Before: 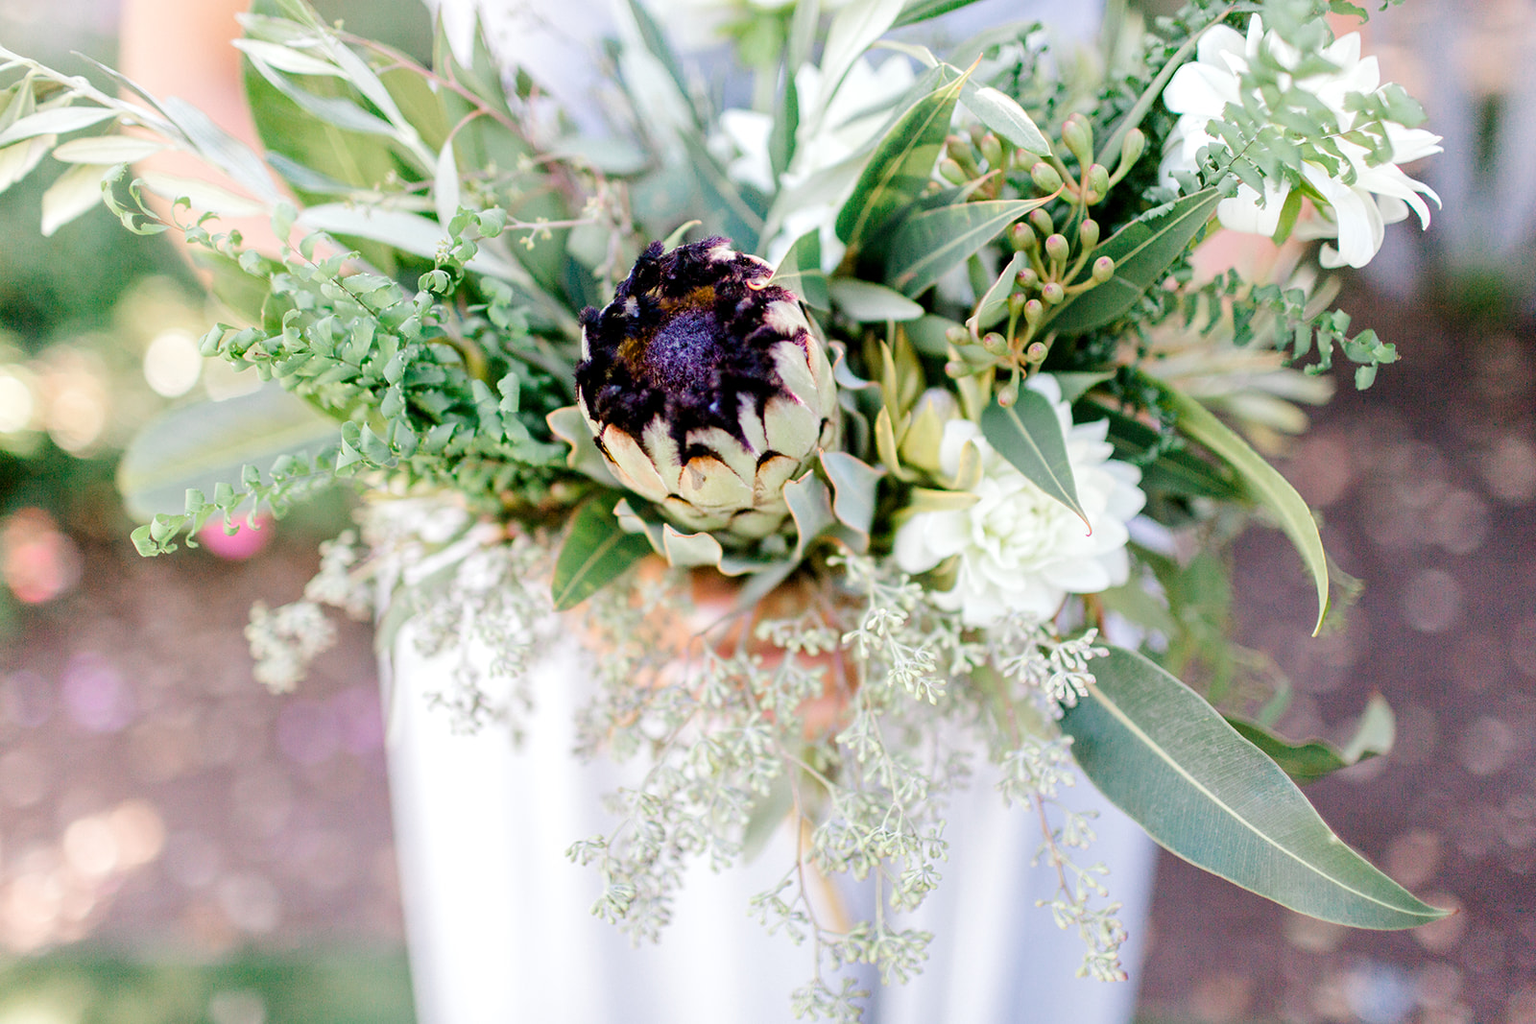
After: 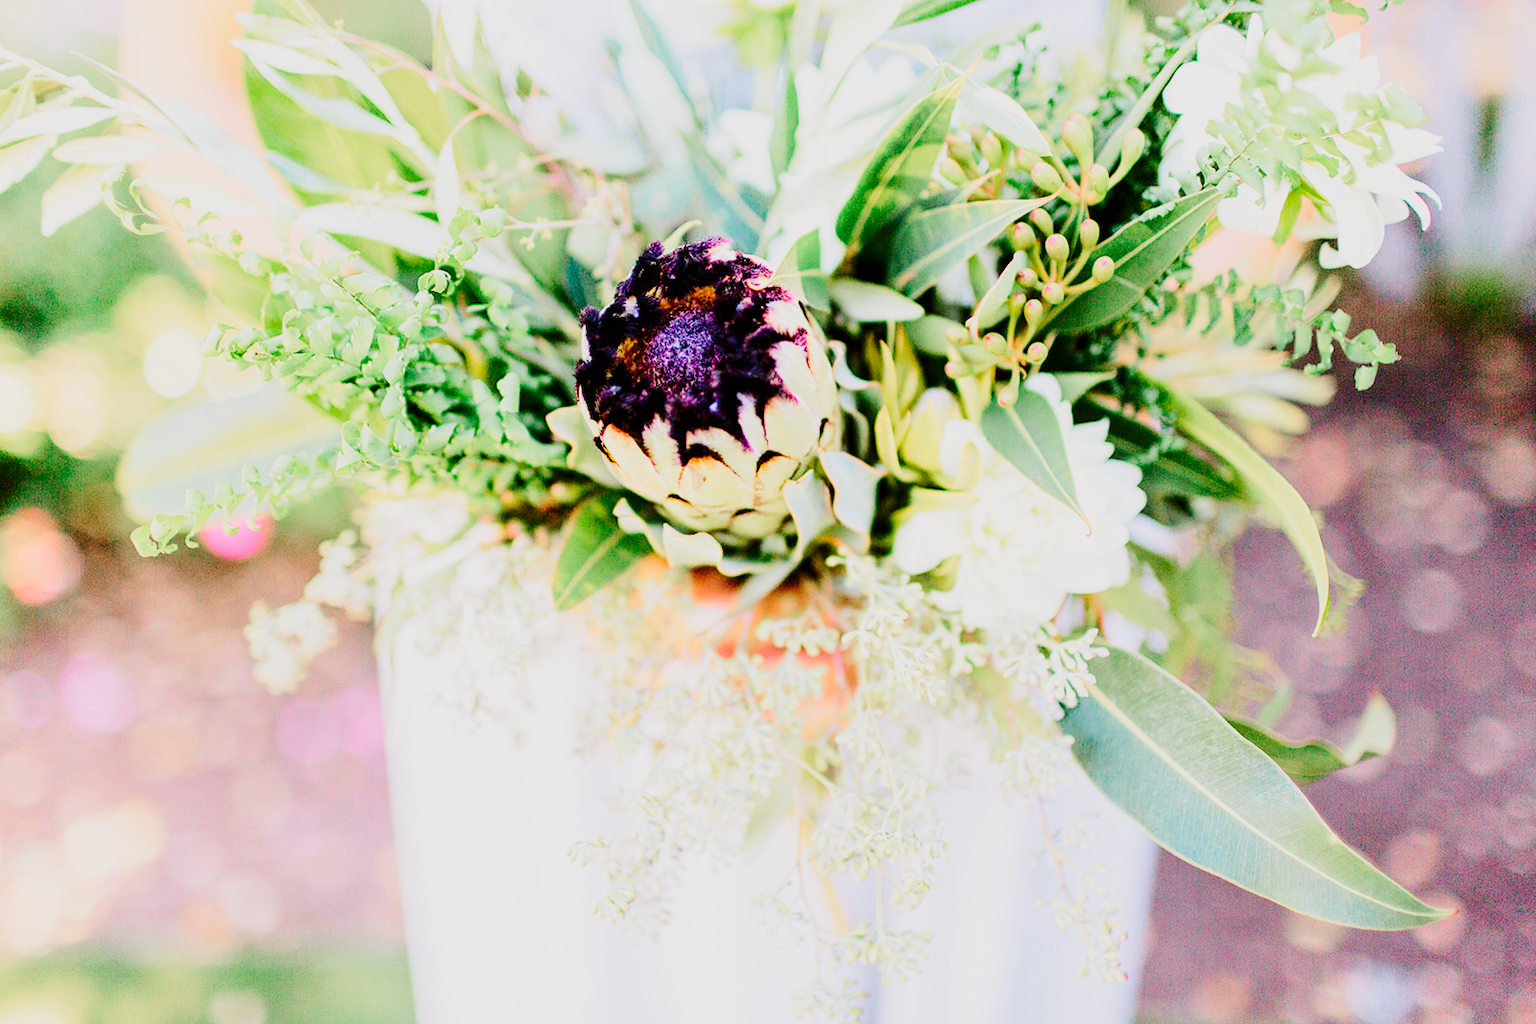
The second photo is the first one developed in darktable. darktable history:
tone curve: curves: ch0 [(0, 0) (0.091, 0.066) (0.184, 0.16) (0.491, 0.519) (0.748, 0.765) (1, 0.919)]; ch1 [(0, 0) (0.179, 0.173) (0.322, 0.32) (0.424, 0.424) (0.502, 0.504) (0.56, 0.575) (0.631, 0.675) (0.777, 0.806) (1, 1)]; ch2 [(0, 0) (0.434, 0.447) (0.497, 0.498) (0.539, 0.566) (0.676, 0.691) (1, 1)], color space Lab, independent channels, preserve colors none
base curve: curves: ch0 [(0, 0) (0.028, 0.03) (0.121, 0.232) (0.46, 0.748) (0.859, 0.968) (1, 1)], preserve colors none
